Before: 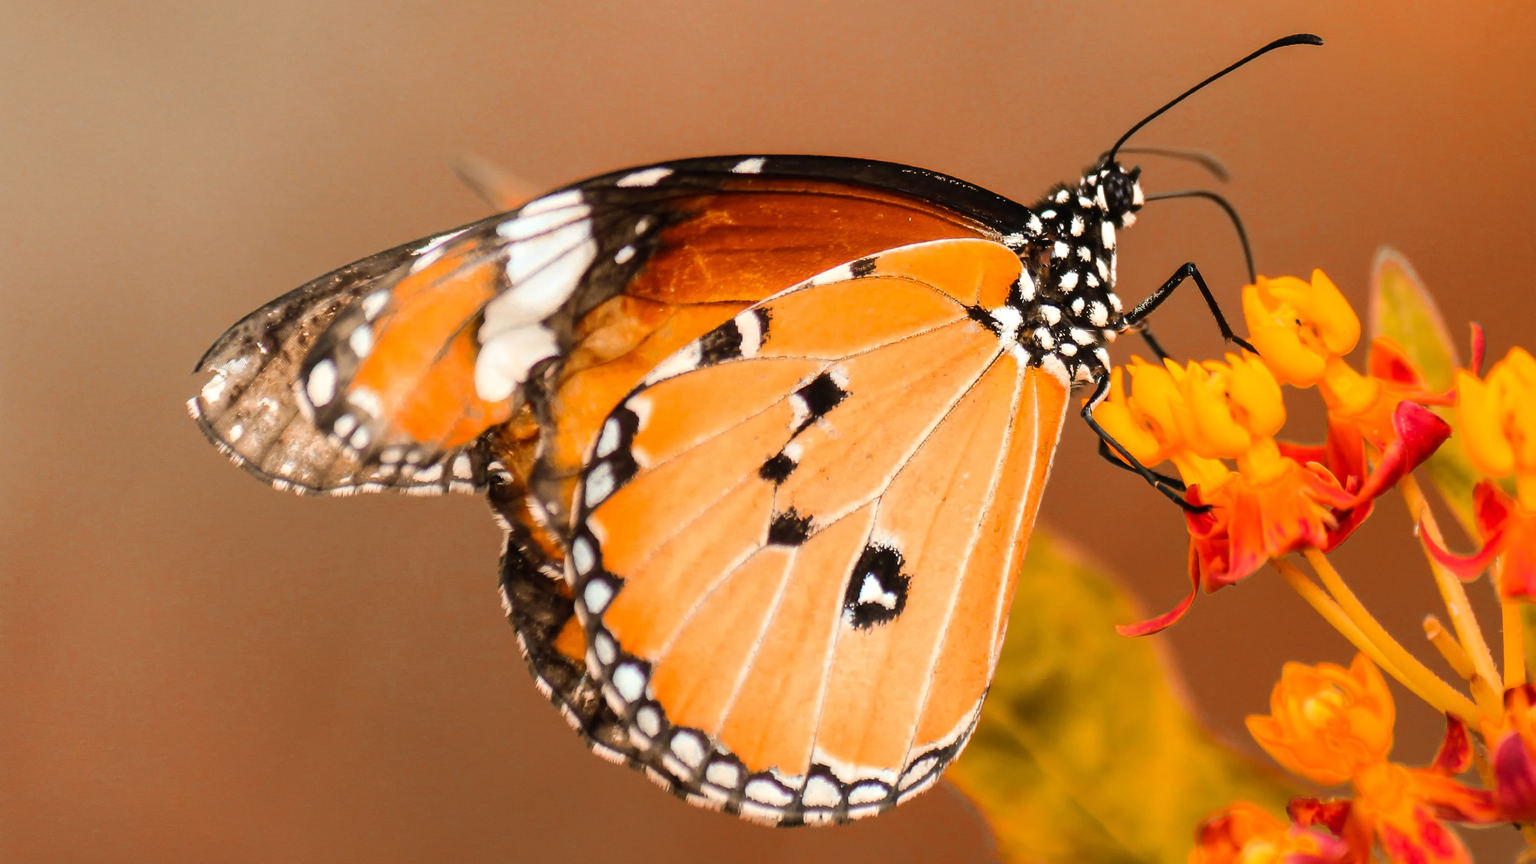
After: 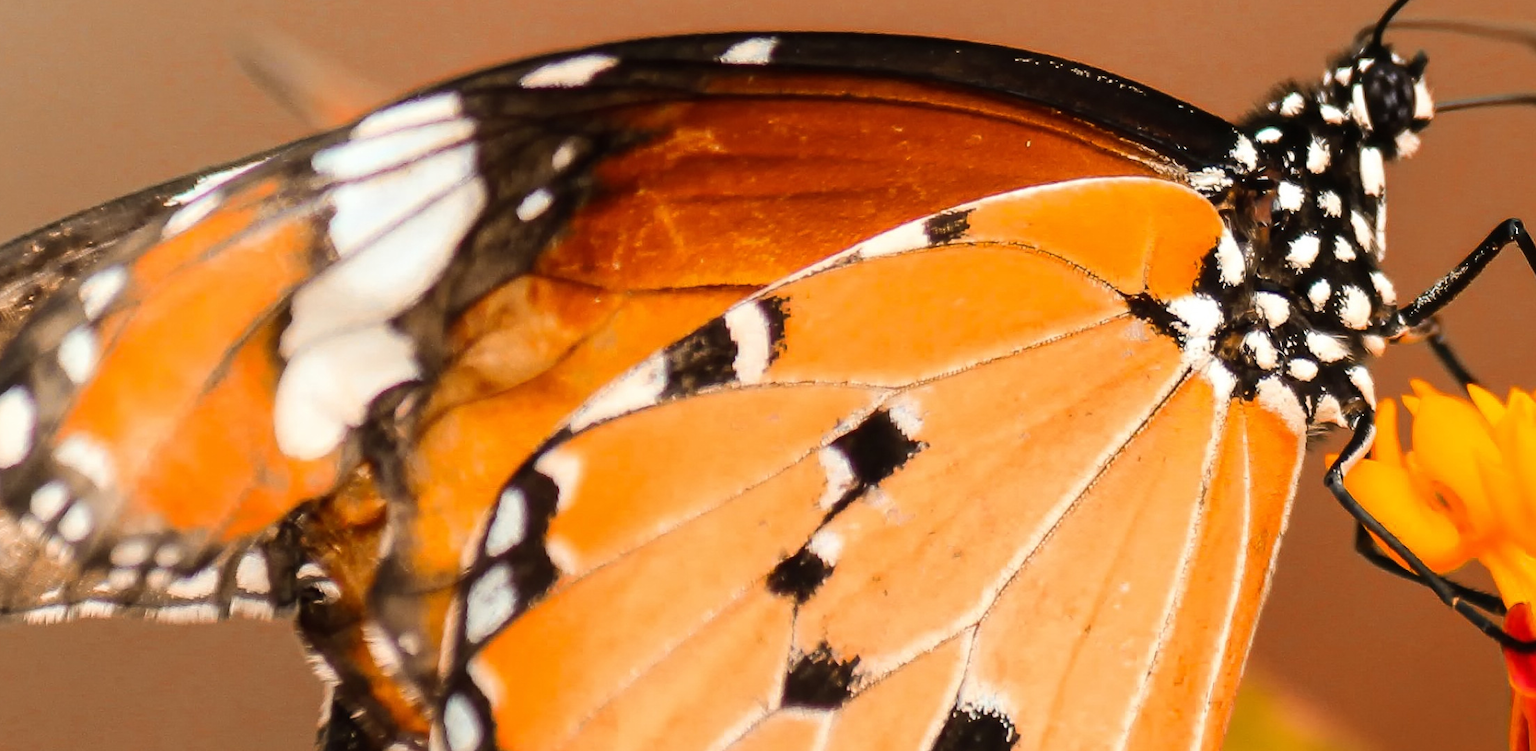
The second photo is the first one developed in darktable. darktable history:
crop: left 20.623%, top 15.824%, right 21.623%, bottom 33.927%
